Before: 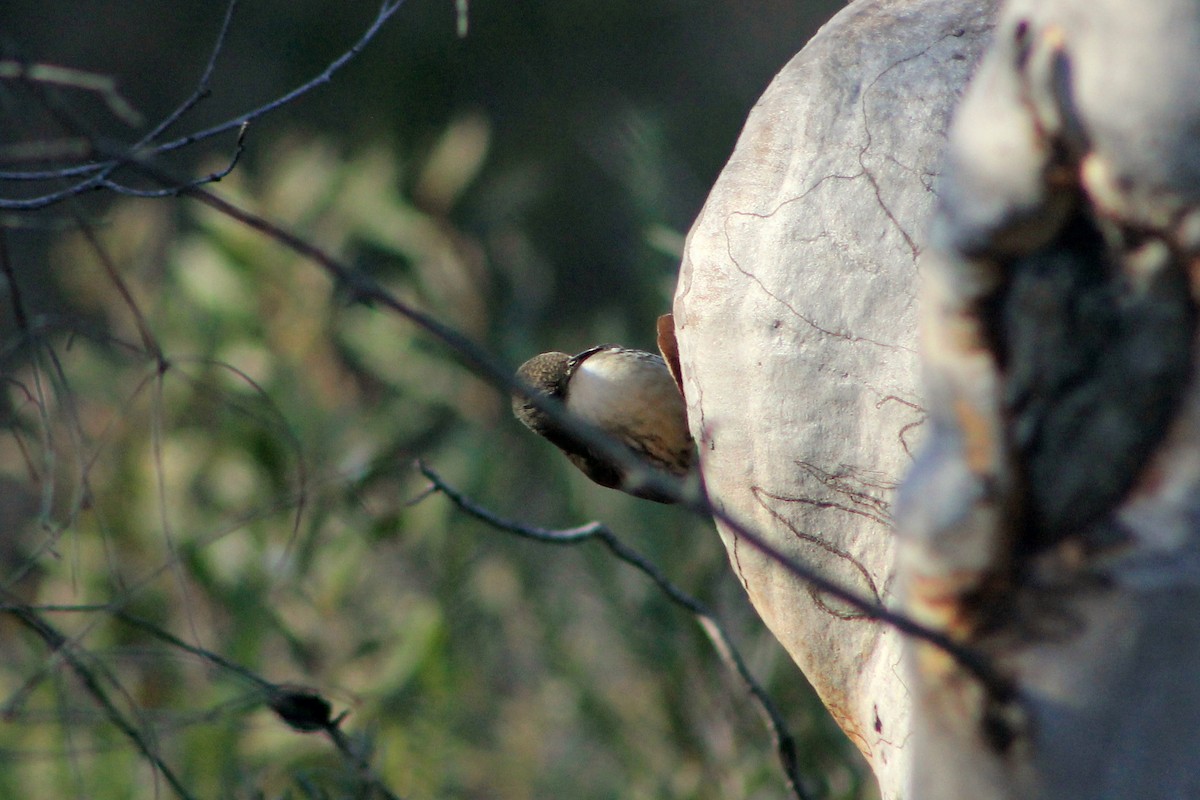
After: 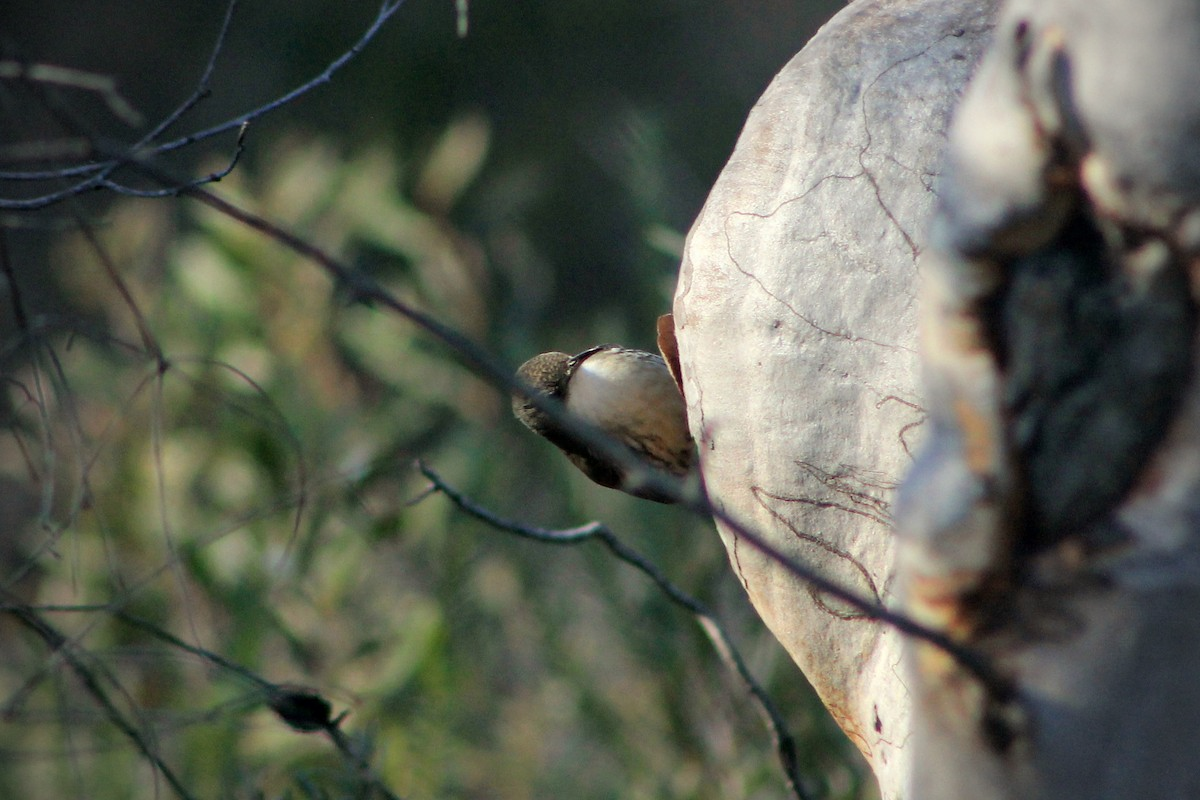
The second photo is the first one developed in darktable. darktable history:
color zones: curves: ch0 [(0, 0.5) (0.143, 0.5) (0.286, 0.5) (0.429, 0.5) (0.571, 0.5) (0.714, 0.476) (0.857, 0.5) (1, 0.5)]; ch2 [(0, 0.5) (0.143, 0.5) (0.286, 0.5) (0.429, 0.5) (0.571, 0.5) (0.714, 0.487) (0.857, 0.5) (1, 0.5)]
vignetting: on, module defaults
